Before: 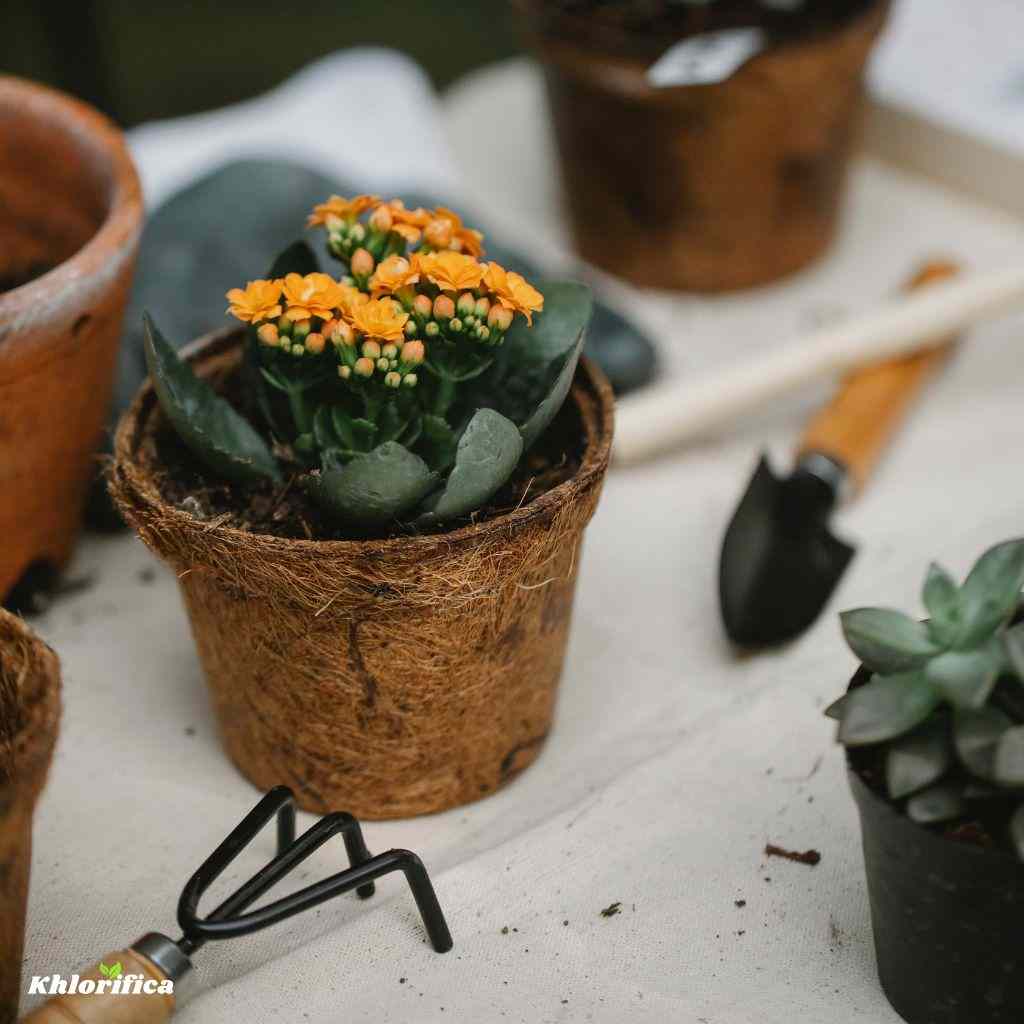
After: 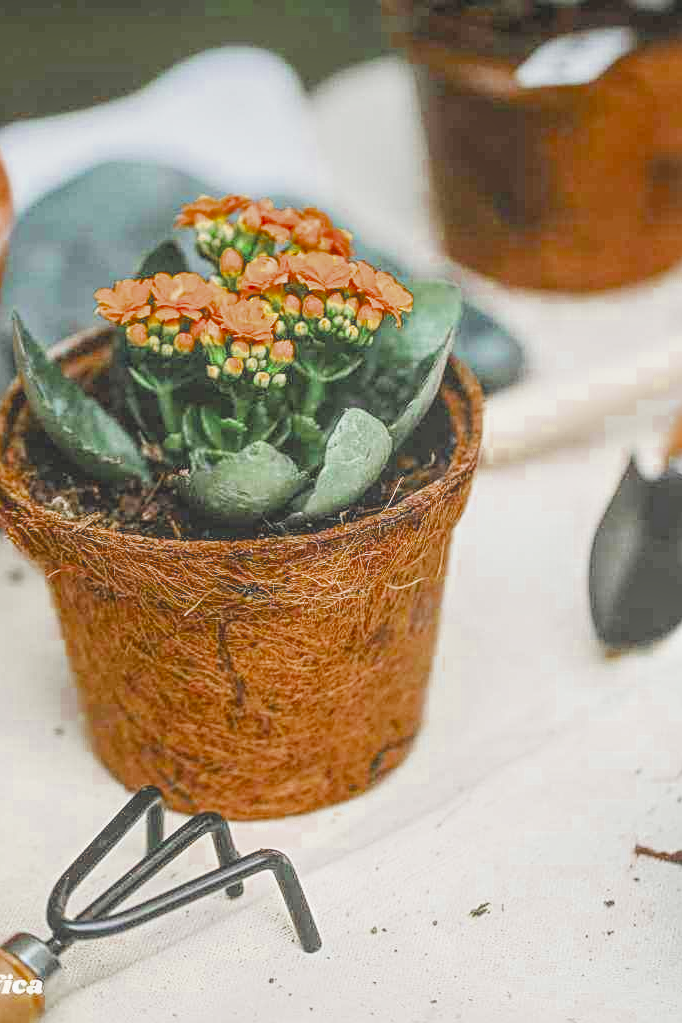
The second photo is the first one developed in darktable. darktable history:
exposure: black level correction 0, exposure 1.665 EV, compensate highlight preservation false
crop and rotate: left 12.802%, right 20.517%
tone curve: curves: ch0 [(0, 0) (0.003, 0.003) (0.011, 0.011) (0.025, 0.024) (0.044, 0.043) (0.069, 0.068) (0.1, 0.098) (0.136, 0.133) (0.177, 0.174) (0.224, 0.22) (0.277, 0.272) (0.335, 0.329) (0.399, 0.391) (0.468, 0.459) (0.543, 0.545) (0.623, 0.625) (0.709, 0.711) (0.801, 0.802) (0.898, 0.898) (1, 1)], color space Lab, independent channels, preserve colors none
filmic rgb: black relative exposure -7.65 EV, white relative exposure 4.56 EV, hardness 3.61
local contrast: highlights 72%, shadows 20%, midtone range 0.193
color zones: curves: ch0 [(0.11, 0.396) (0.195, 0.36) (0.25, 0.5) (0.303, 0.412) (0.357, 0.544) (0.75, 0.5) (0.967, 0.328)]; ch1 [(0, 0.468) (0.112, 0.512) (0.202, 0.6) (0.25, 0.5) (0.307, 0.352) (0.357, 0.544) (0.75, 0.5) (0.963, 0.524)]
sharpen: on, module defaults
tone equalizer: edges refinement/feathering 500, mask exposure compensation -1.57 EV, preserve details no
